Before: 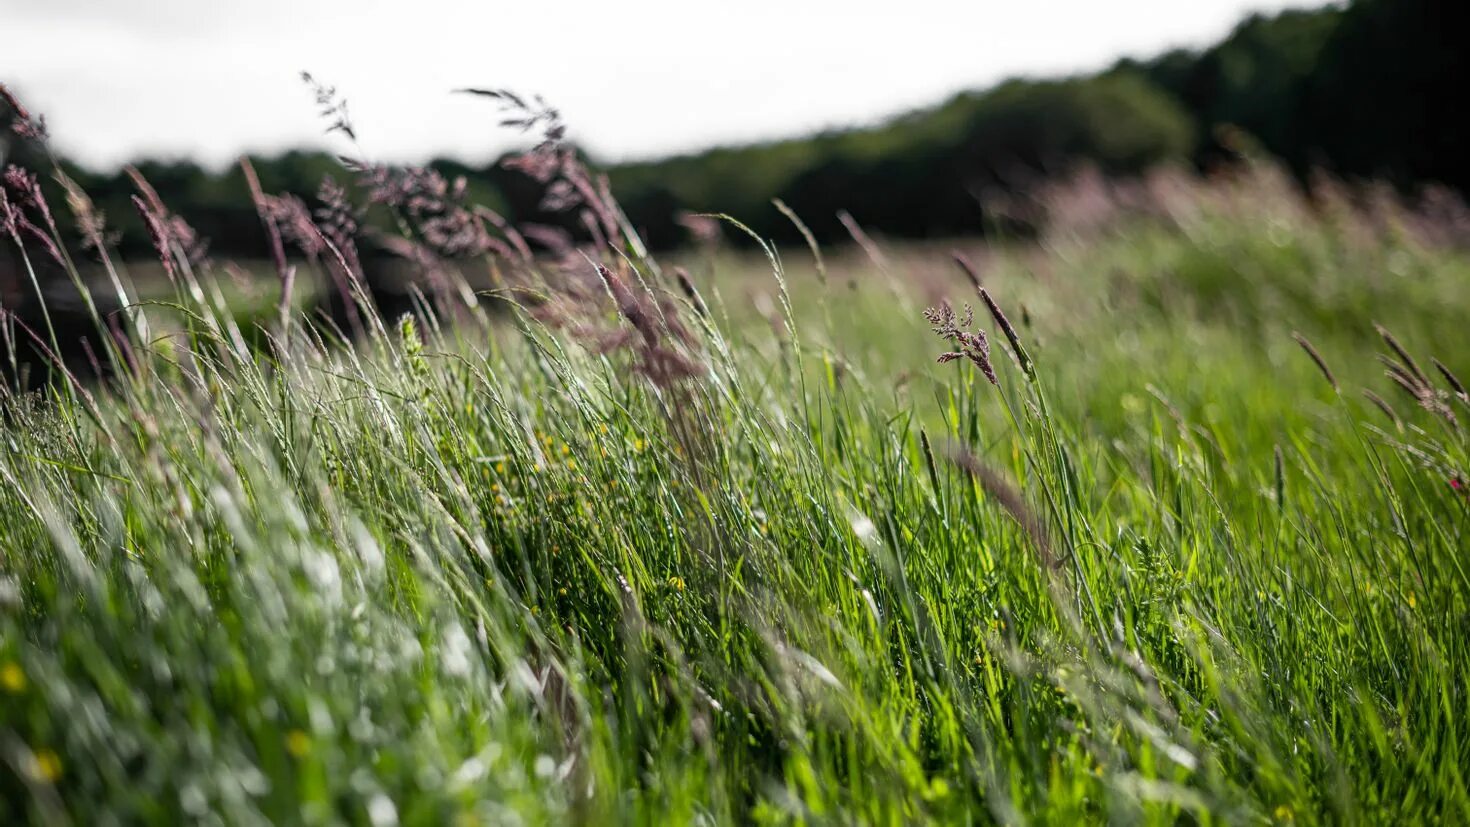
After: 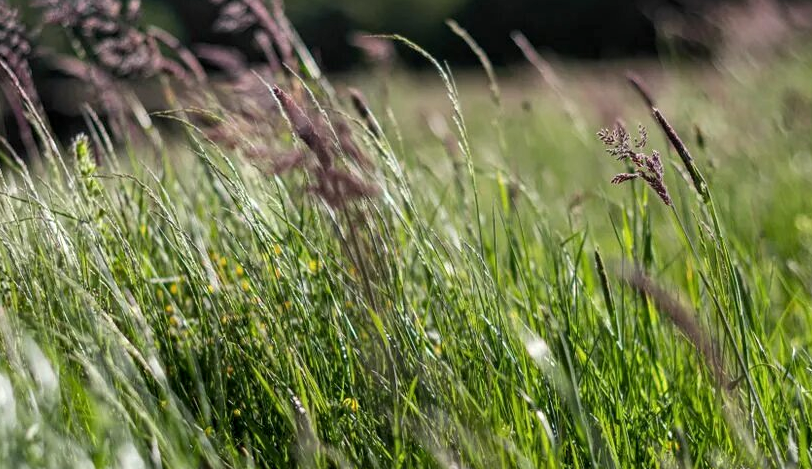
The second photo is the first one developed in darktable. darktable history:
local contrast: highlights 107%, shadows 97%, detail 120%, midtone range 0.2
crop and rotate: left 22.193%, top 21.685%, right 22.556%, bottom 21.561%
